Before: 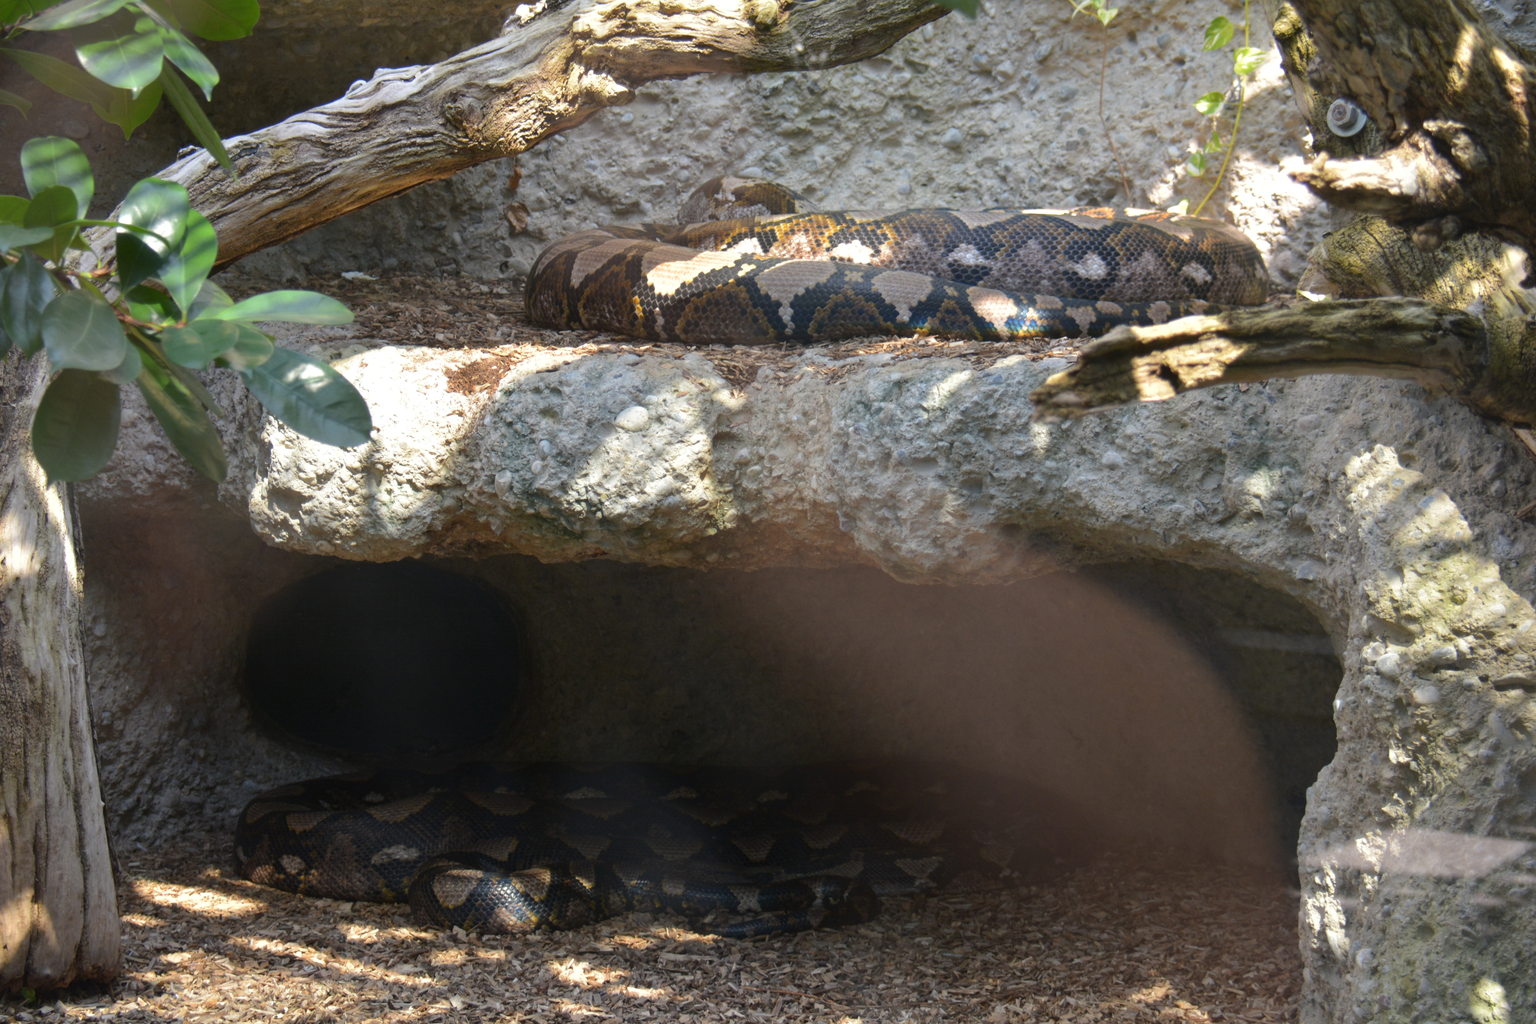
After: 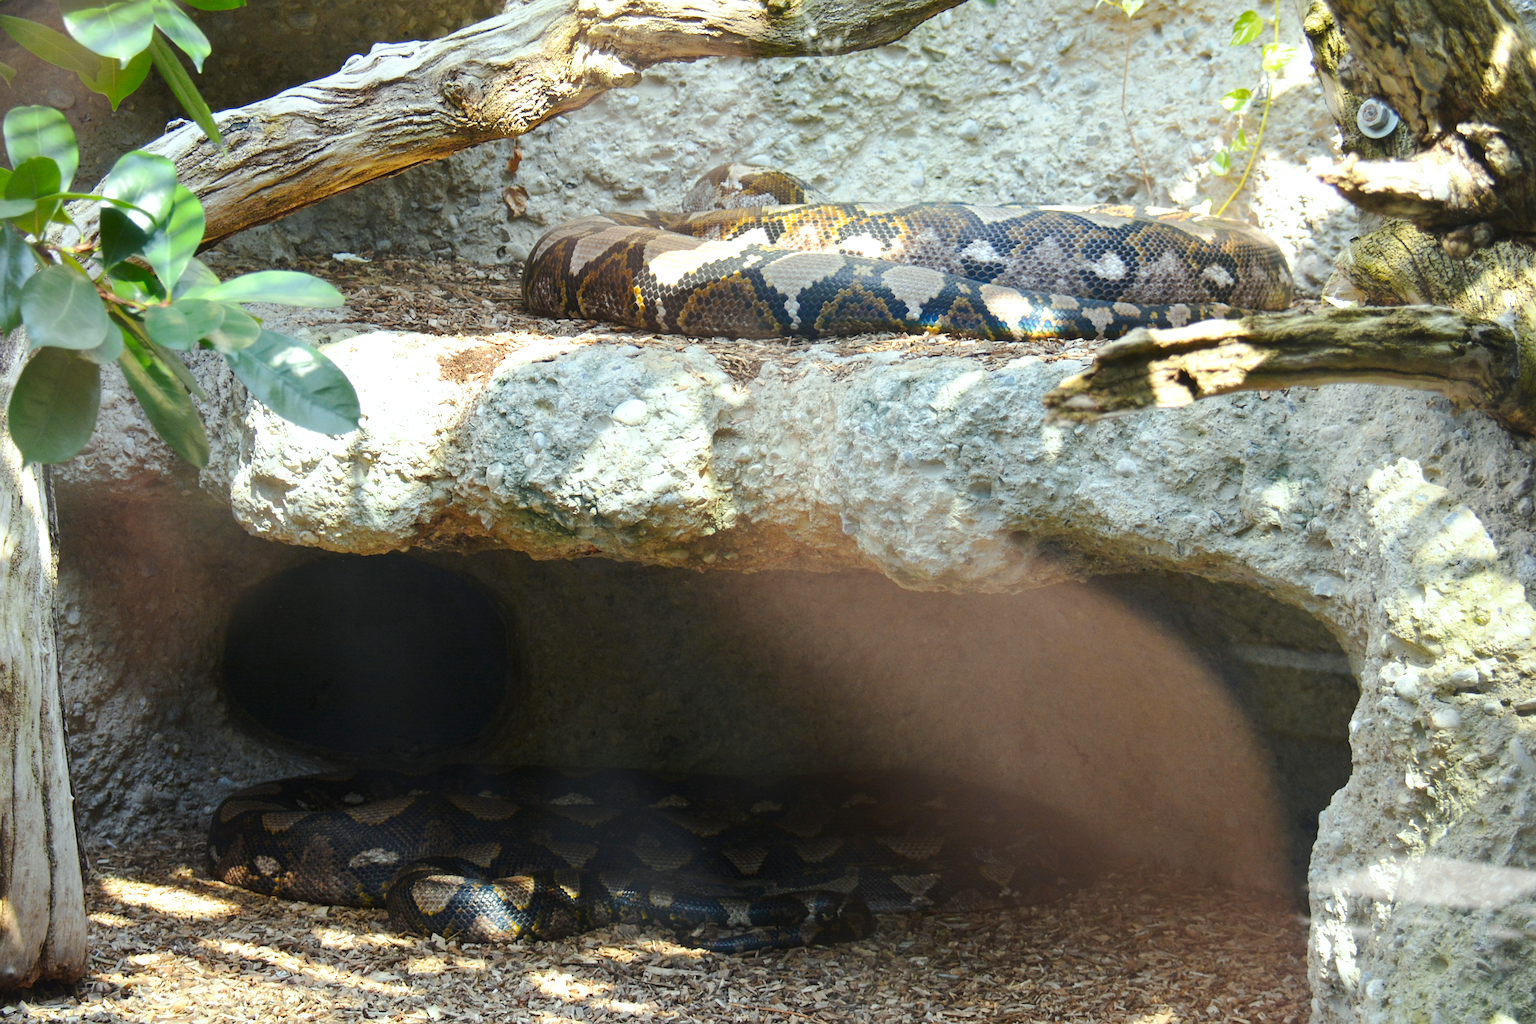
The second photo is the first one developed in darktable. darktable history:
crop and rotate: angle -1.38°
sharpen: on, module defaults
color balance rgb: perceptual saturation grading › global saturation 9.556%
exposure: black level correction 0, exposure 0.693 EV, compensate highlight preservation false
color correction: highlights a* -6.9, highlights b* 0.383
tone equalizer: on, module defaults
tone curve: curves: ch0 [(0, 0) (0.035, 0.017) (0.131, 0.108) (0.279, 0.279) (0.476, 0.554) (0.617, 0.693) (0.704, 0.77) (0.801, 0.854) (0.895, 0.927) (1, 0.976)]; ch1 [(0, 0) (0.318, 0.278) (0.444, 0.427) (0.493, 0.493) (0.537, 0.547) (0.594, 0.616) (0.746, 0.764) (1, 1)]; ch2 [(0, 0) (0.316, 0.292) (0.381, 0.37) (0.423, 0.448) (0.476, 0.482) (0.502, 0.498) (0.529, 0.532) (0.583, 0.608) (0.639, 0.657) (0.7, 0.7) (0.861, 0.808) (1, 0.951)], preserve colors none
